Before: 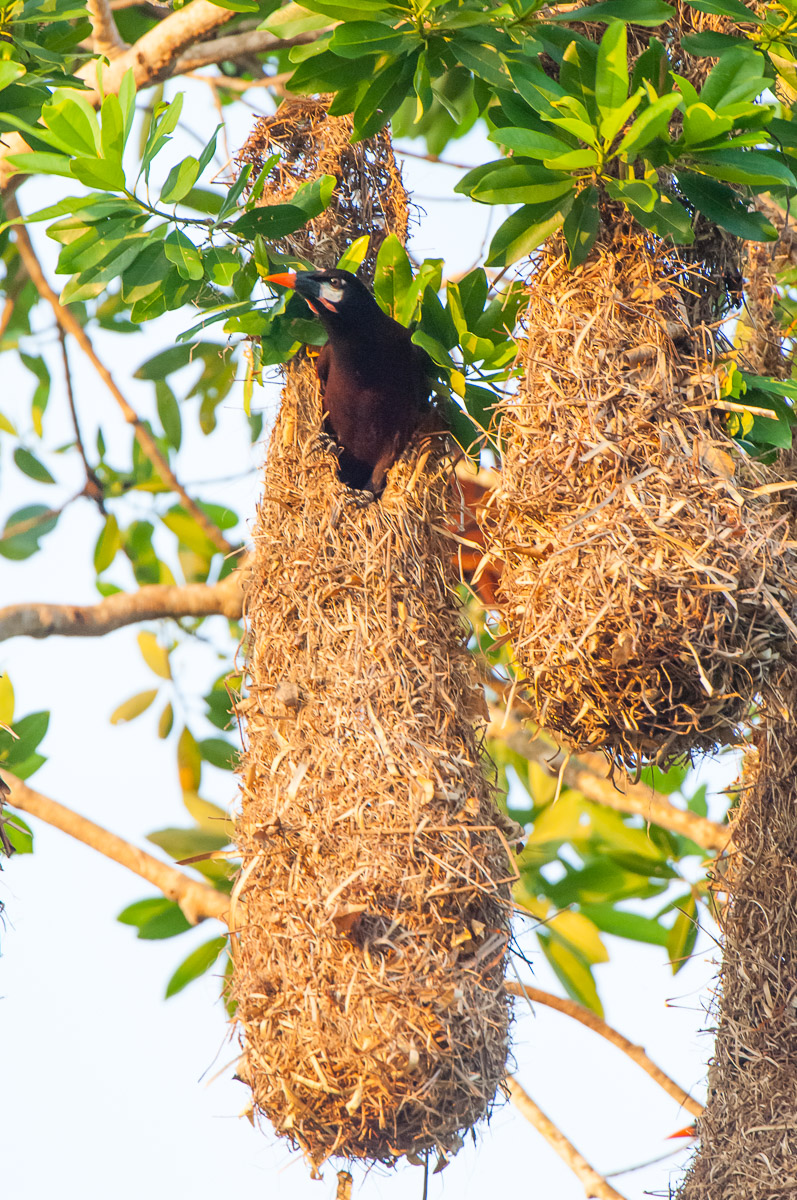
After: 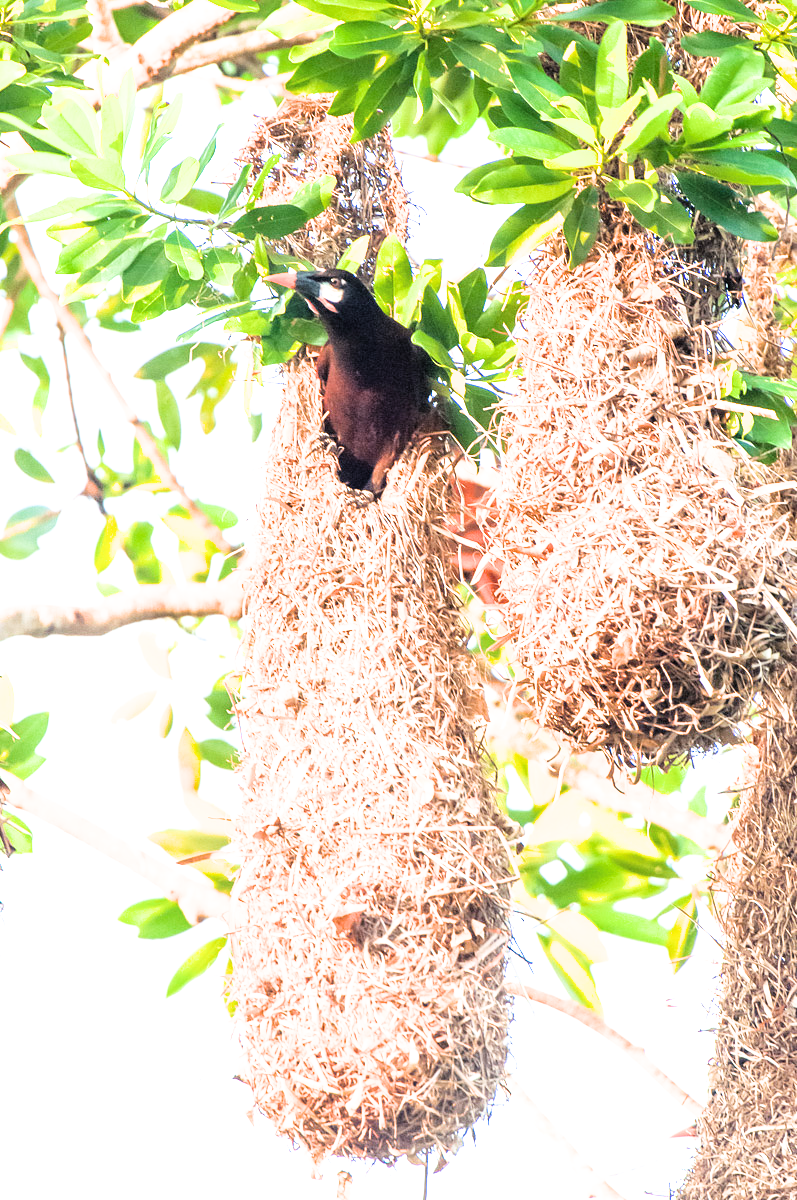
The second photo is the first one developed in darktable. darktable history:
exposure: black level correction 0, exposure 1.625 EV, compensate exposure bias true, compensate highlight preservation false
filmic rgb: black relative exposure -5 EV, white relative exposure 3.2 EV, hardness 3.42, contrast 1.2, highlights saturation mix -50%
